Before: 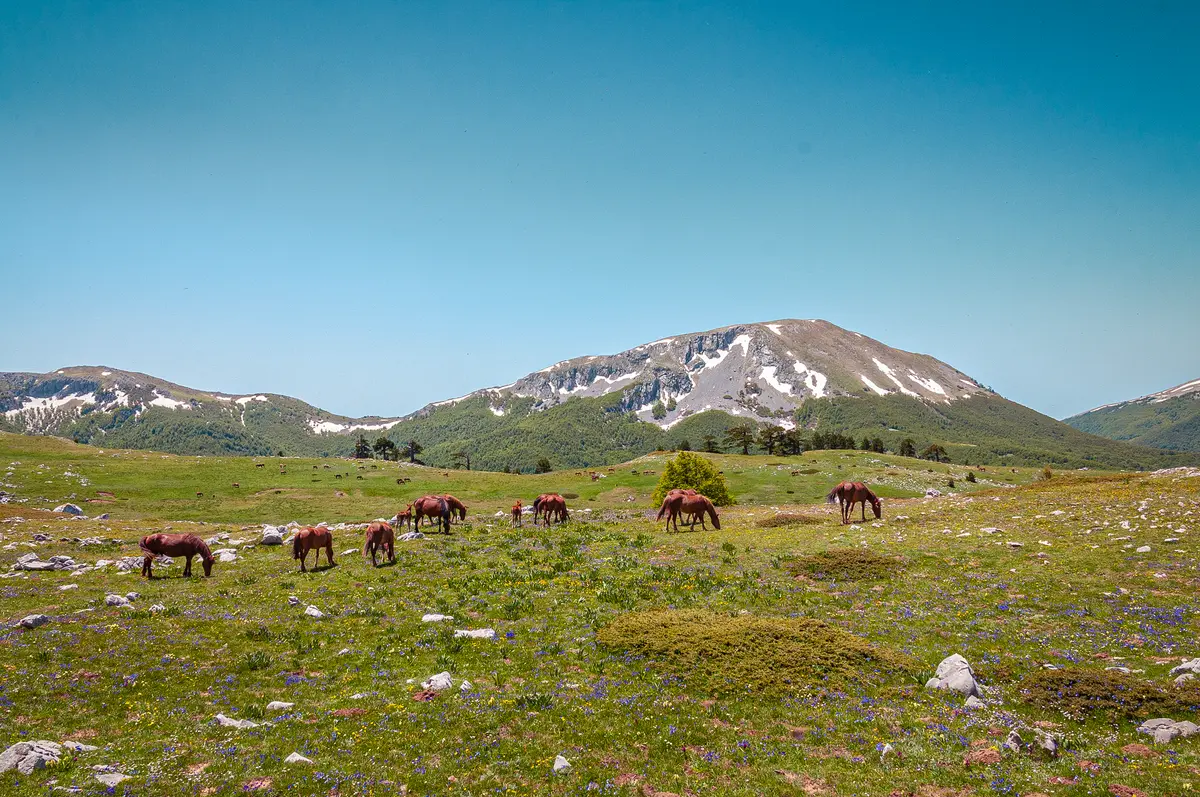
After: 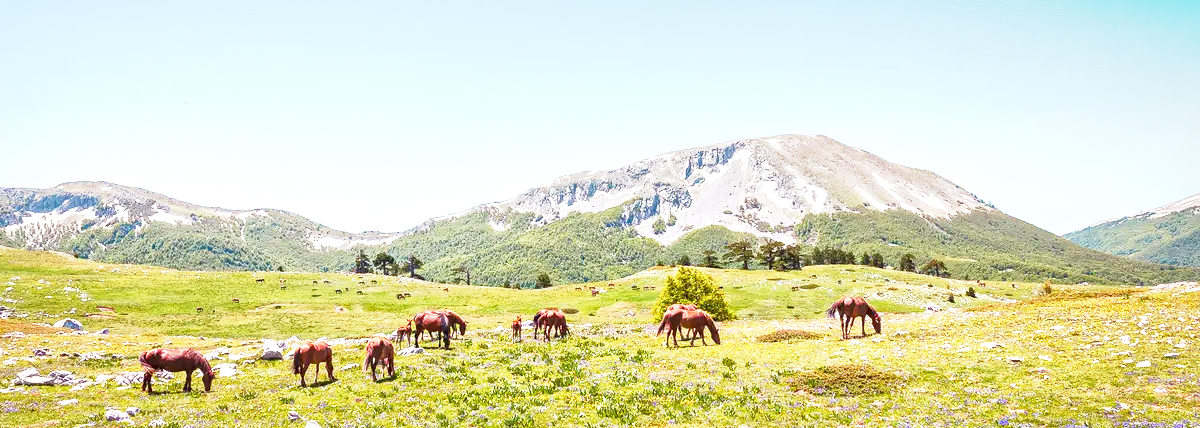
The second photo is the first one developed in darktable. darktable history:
crop and rotate: top 23.228%, bottom 23.029%
exposure: black level correction 0, exposure 1.376 EV, compensate exposure bias true, compensate highlight preservation false
base curve: curves: ch0 [(0, 0) (0.088, 0.125) (0.176, 0.251) (0.354, 0.501) (0.613, 0.749) (1, 0.877)], preserve colors none
local contrast: mode bilateral grid, contrast 21, coarseness 51, detail 150%, midtone range 0.2
